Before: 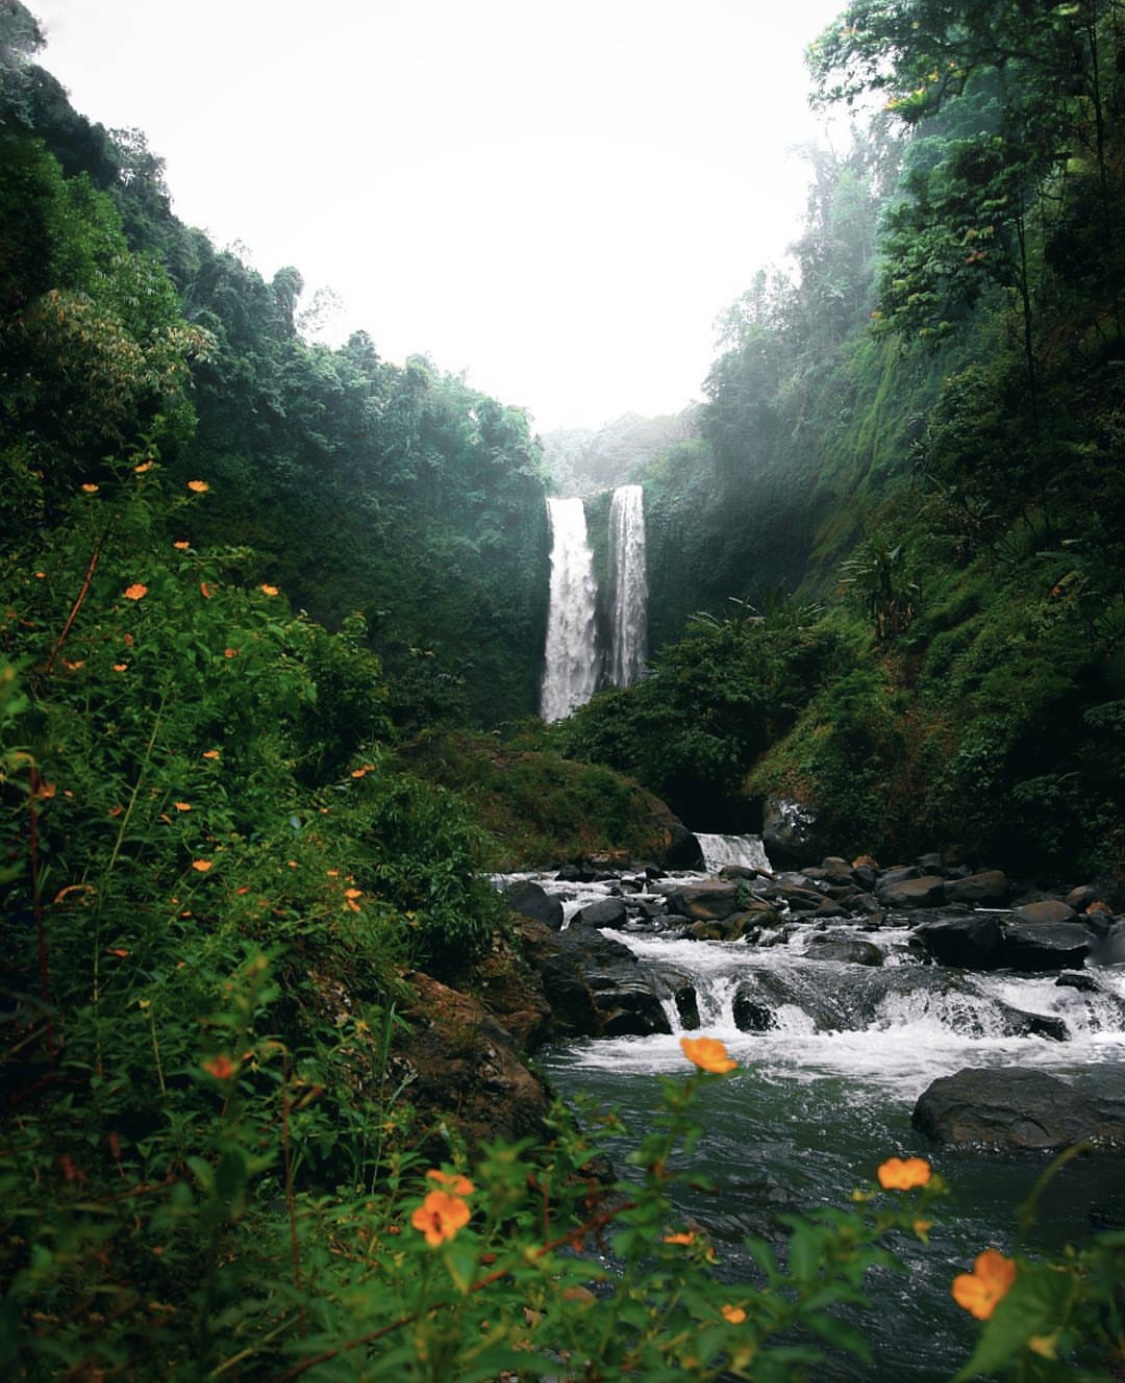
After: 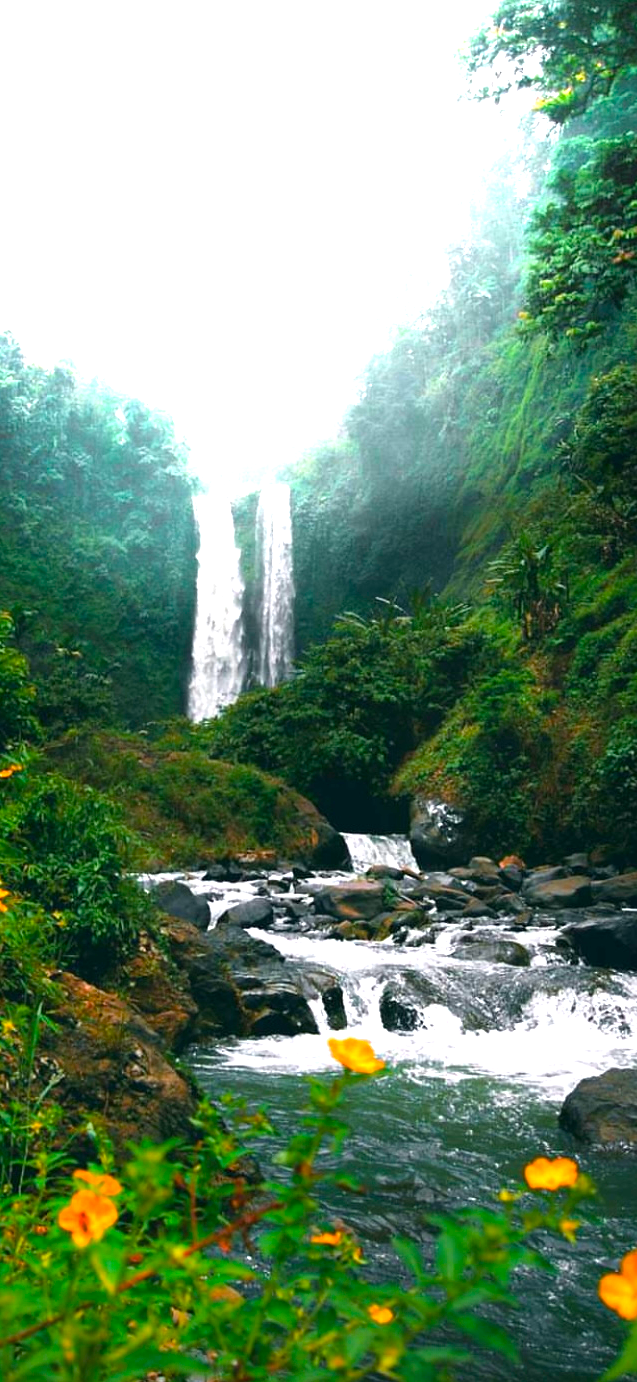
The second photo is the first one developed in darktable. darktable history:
exposure: exposure 1.2 EV, compensate highlight preservation false
color balance rgb: perceptual saturation grading › global saturation 20%, global vibrance 20%
crop: left 31.458%, top 0%, right 11.876%
